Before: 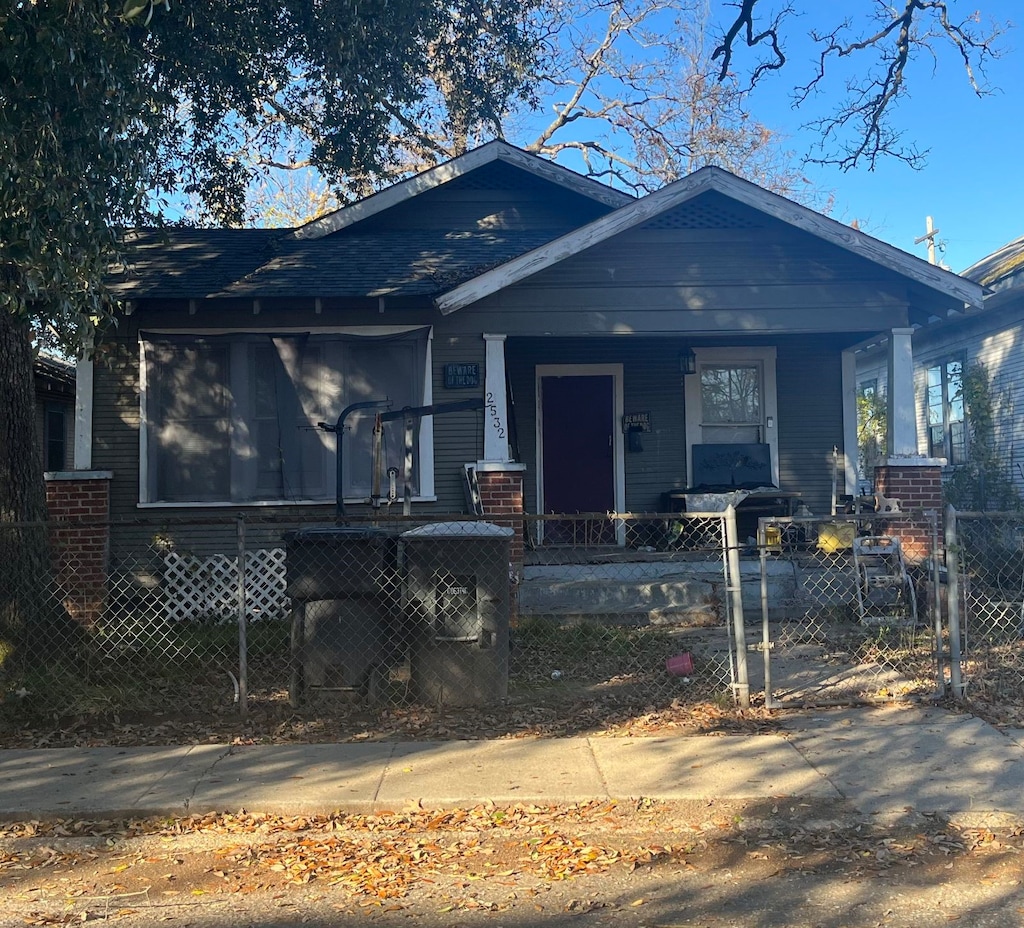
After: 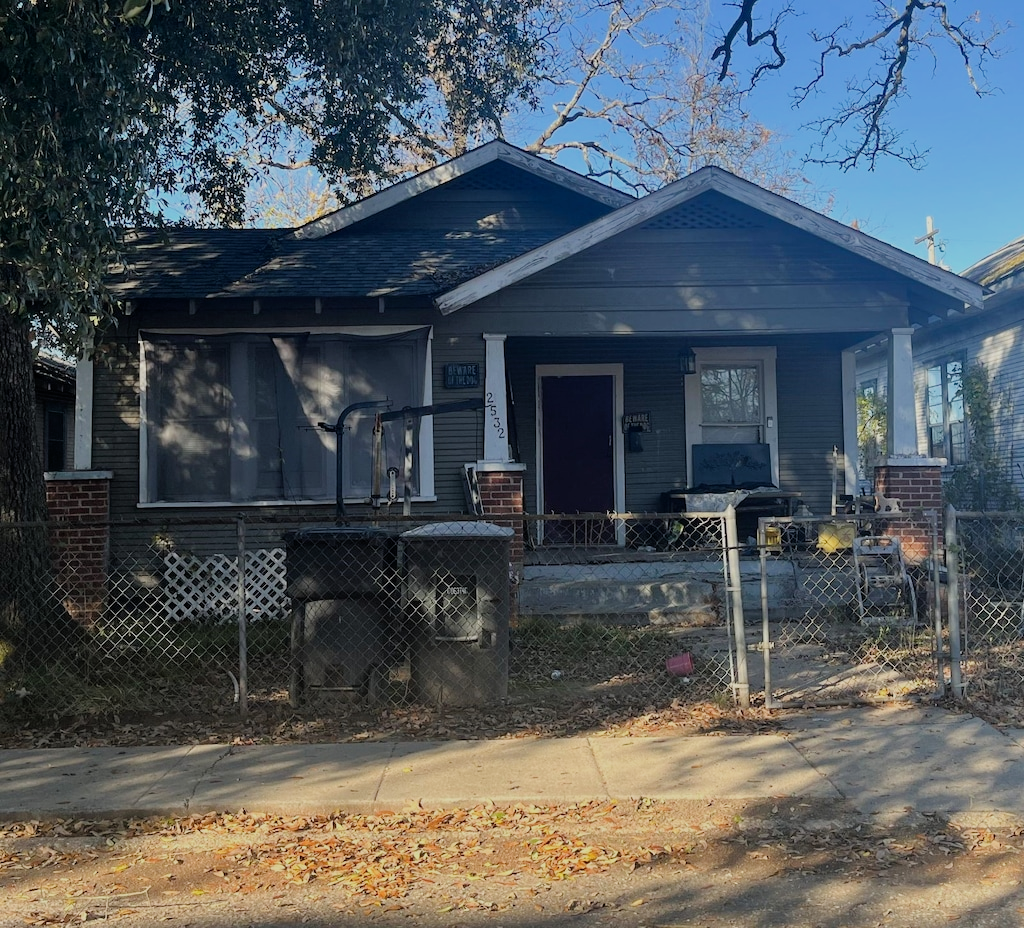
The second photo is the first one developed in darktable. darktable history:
filmic rgb: black relative exposure -8.01 EV, white relative exposure 4.01 EV, hardness 4.13, contrast 0.932
